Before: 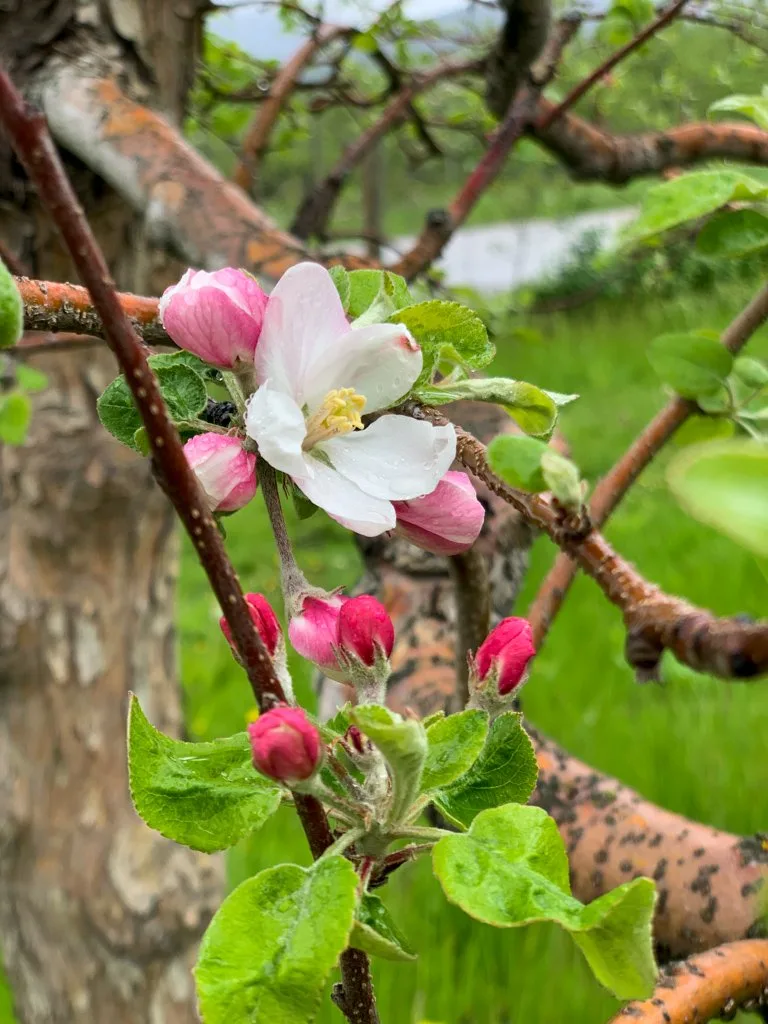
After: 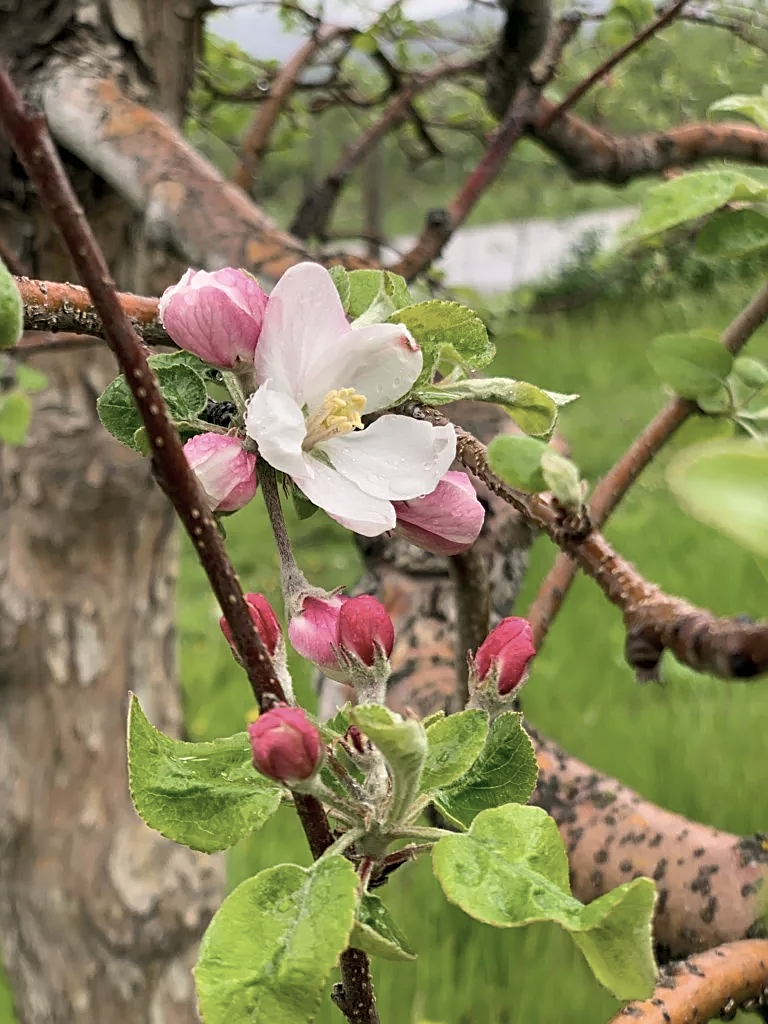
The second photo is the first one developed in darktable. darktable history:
color correction: highlights a* 5.59, highlights b* 5.24, saturation 0.68
sharpen: on, module defaults
